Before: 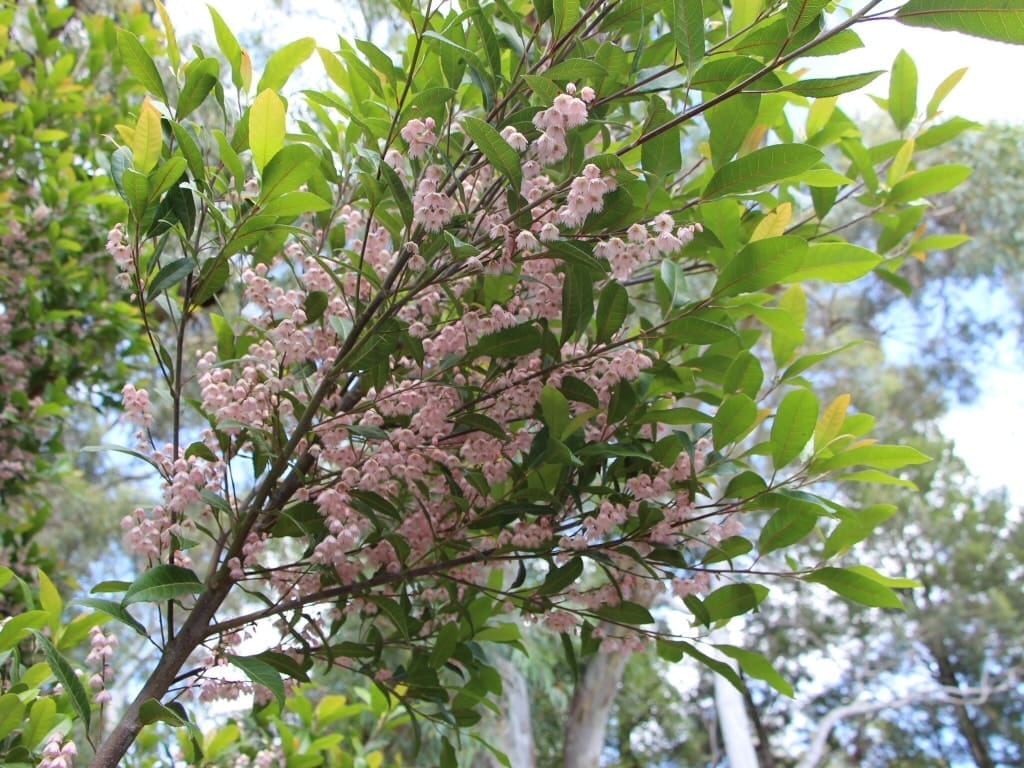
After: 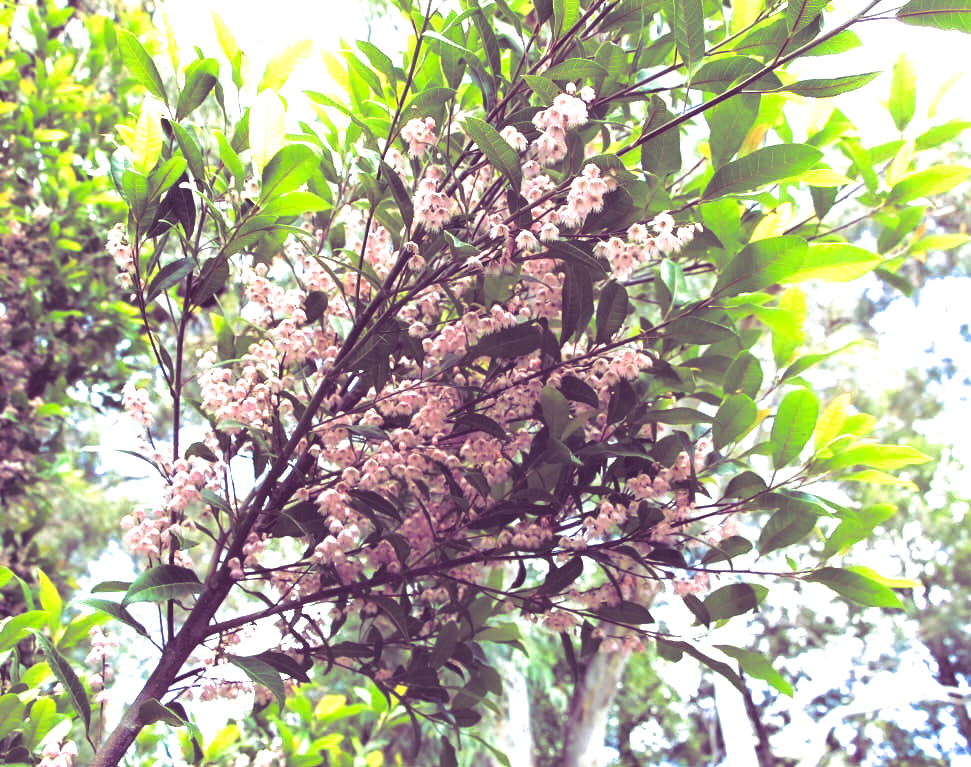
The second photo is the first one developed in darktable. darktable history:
exposure: black level correction 0, exposure 1.2 EV, compensate highlight preservation false
split-toning: shadows › hue 277.2°, shadows › saturation 0.74
rgb curve: curves: ch0 [(0, 0.186) (0.314, 0.284) (0.775, 0.708) (1, 1)], compensate middle gray true, preserve colors none
crop and rotate: right 5.167%
